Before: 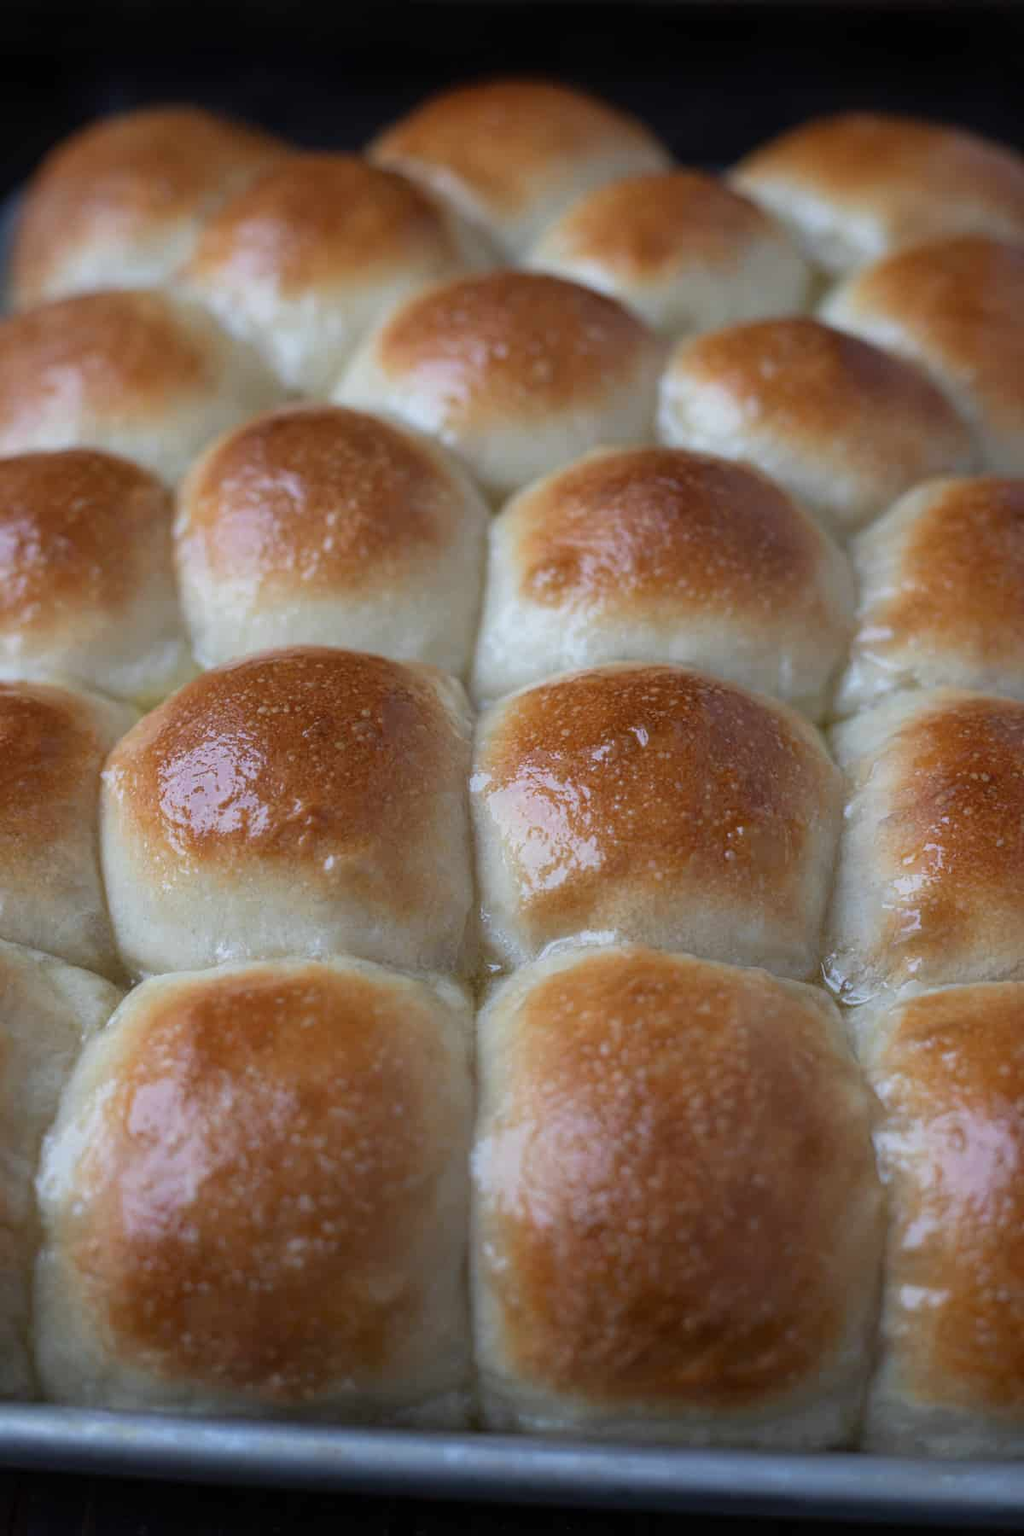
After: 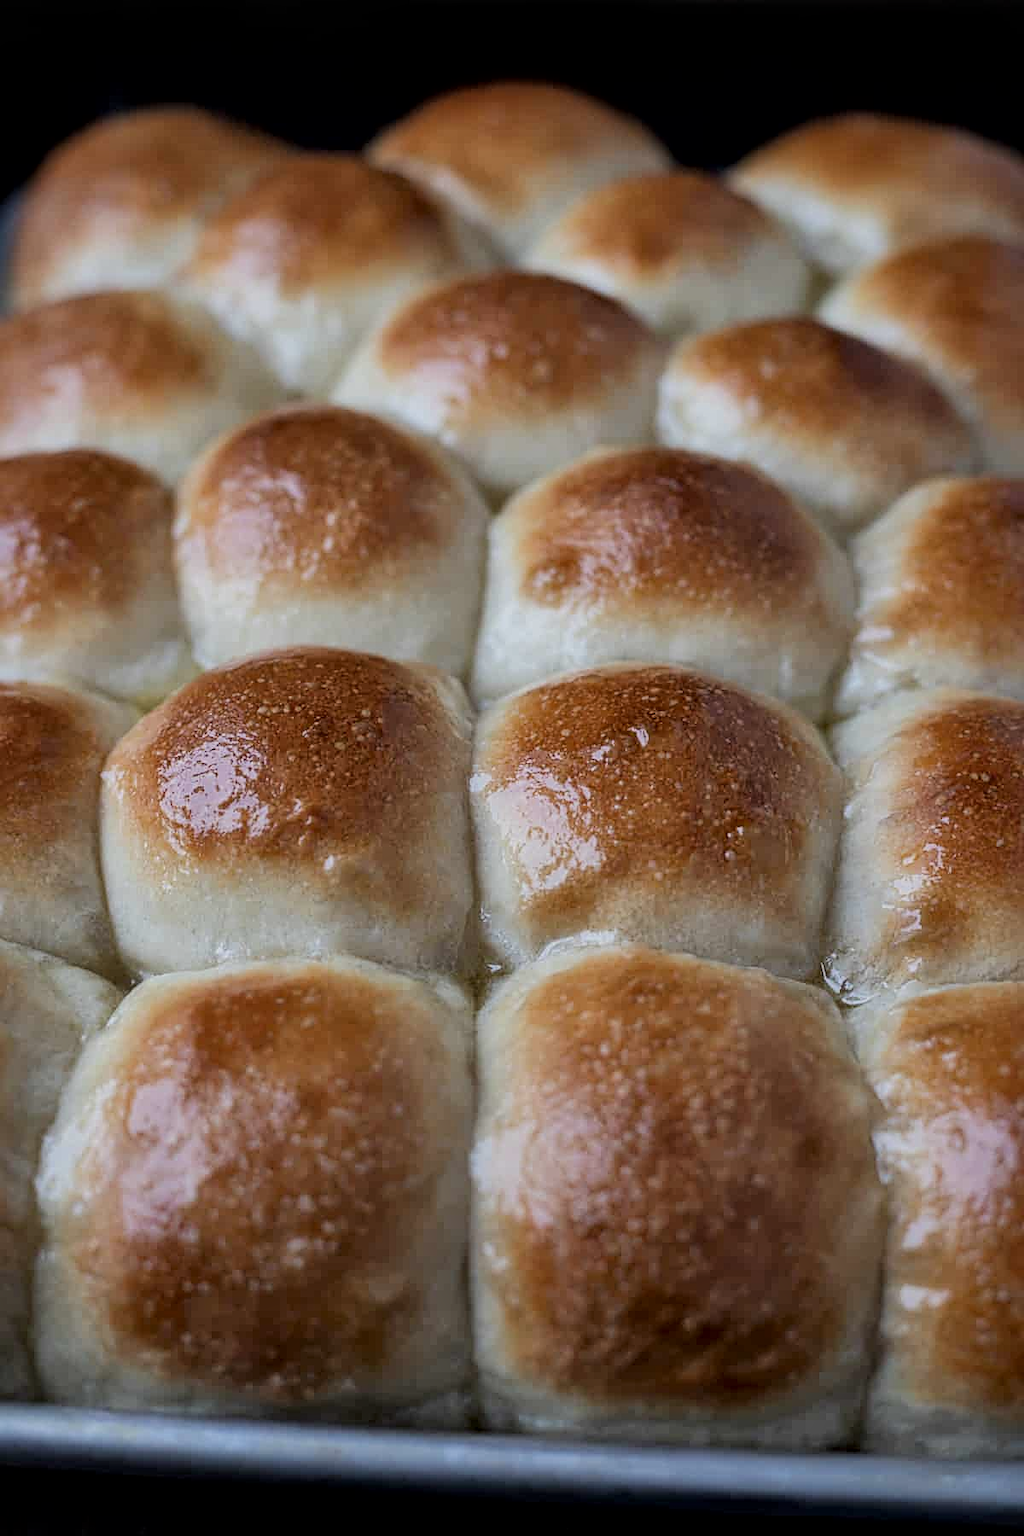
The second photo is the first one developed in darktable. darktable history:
sharpen: on, module defaults
exposure: exposure -0.041 EV, compensate highlight preservation false
filmic rgb: hardness 4.17
local contrast: mode bilateral grid, contrast 20, coarseness 50, detail 159%, midtone range 0.2
